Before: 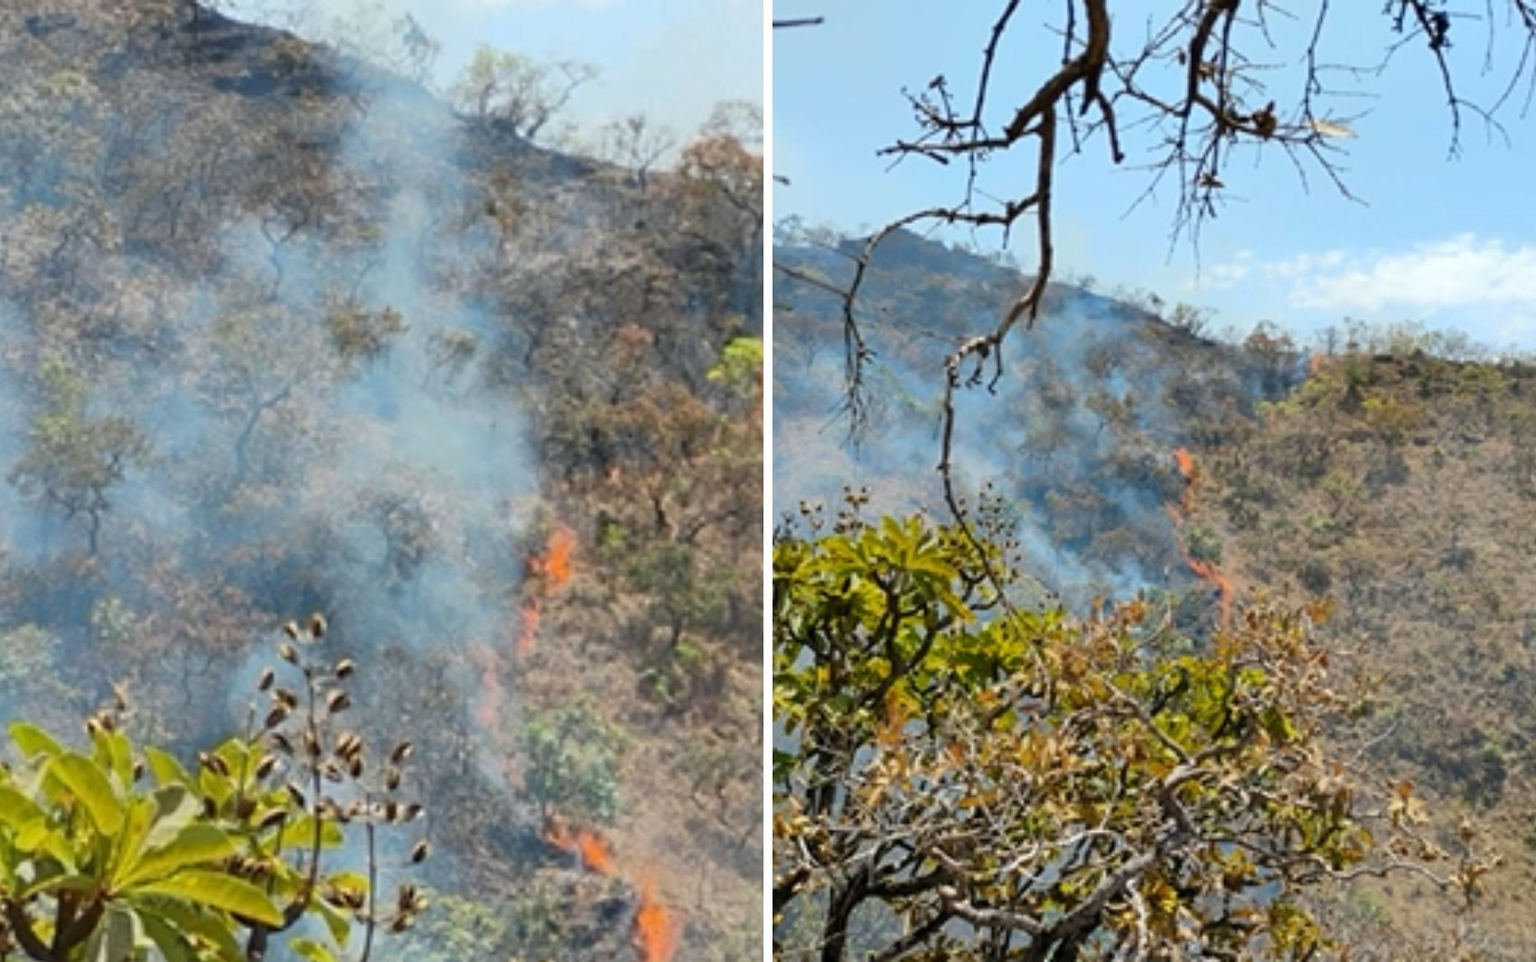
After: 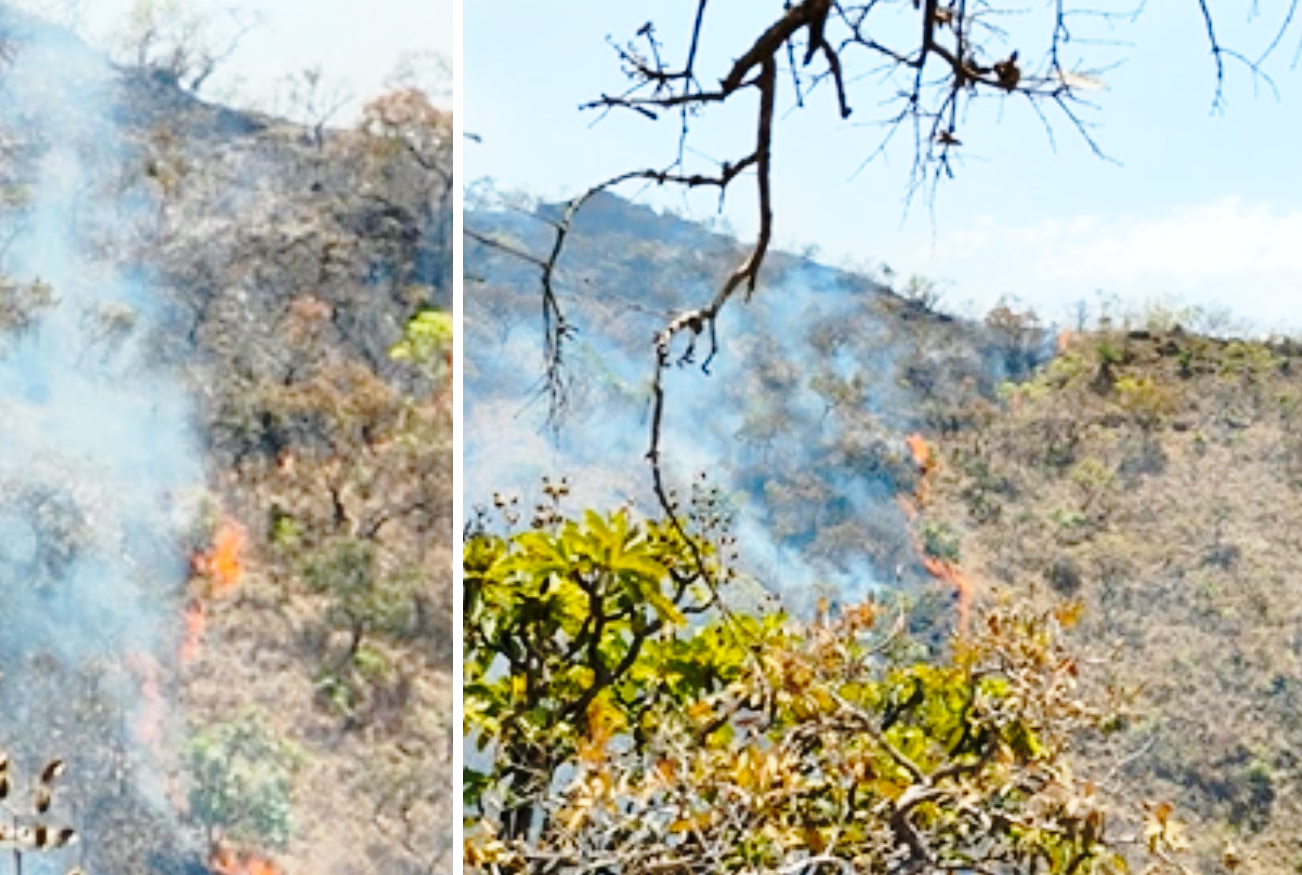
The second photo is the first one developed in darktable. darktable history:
crop: left 23.095%, top 5.827%, bottom 11.854%
base curve: curves: ch0 [(0, 0) (0.036, 0.037) (0.121, 0.228) (0.46, 0.76) (0.859, 0.983) (1, 1)], preserve colors none
